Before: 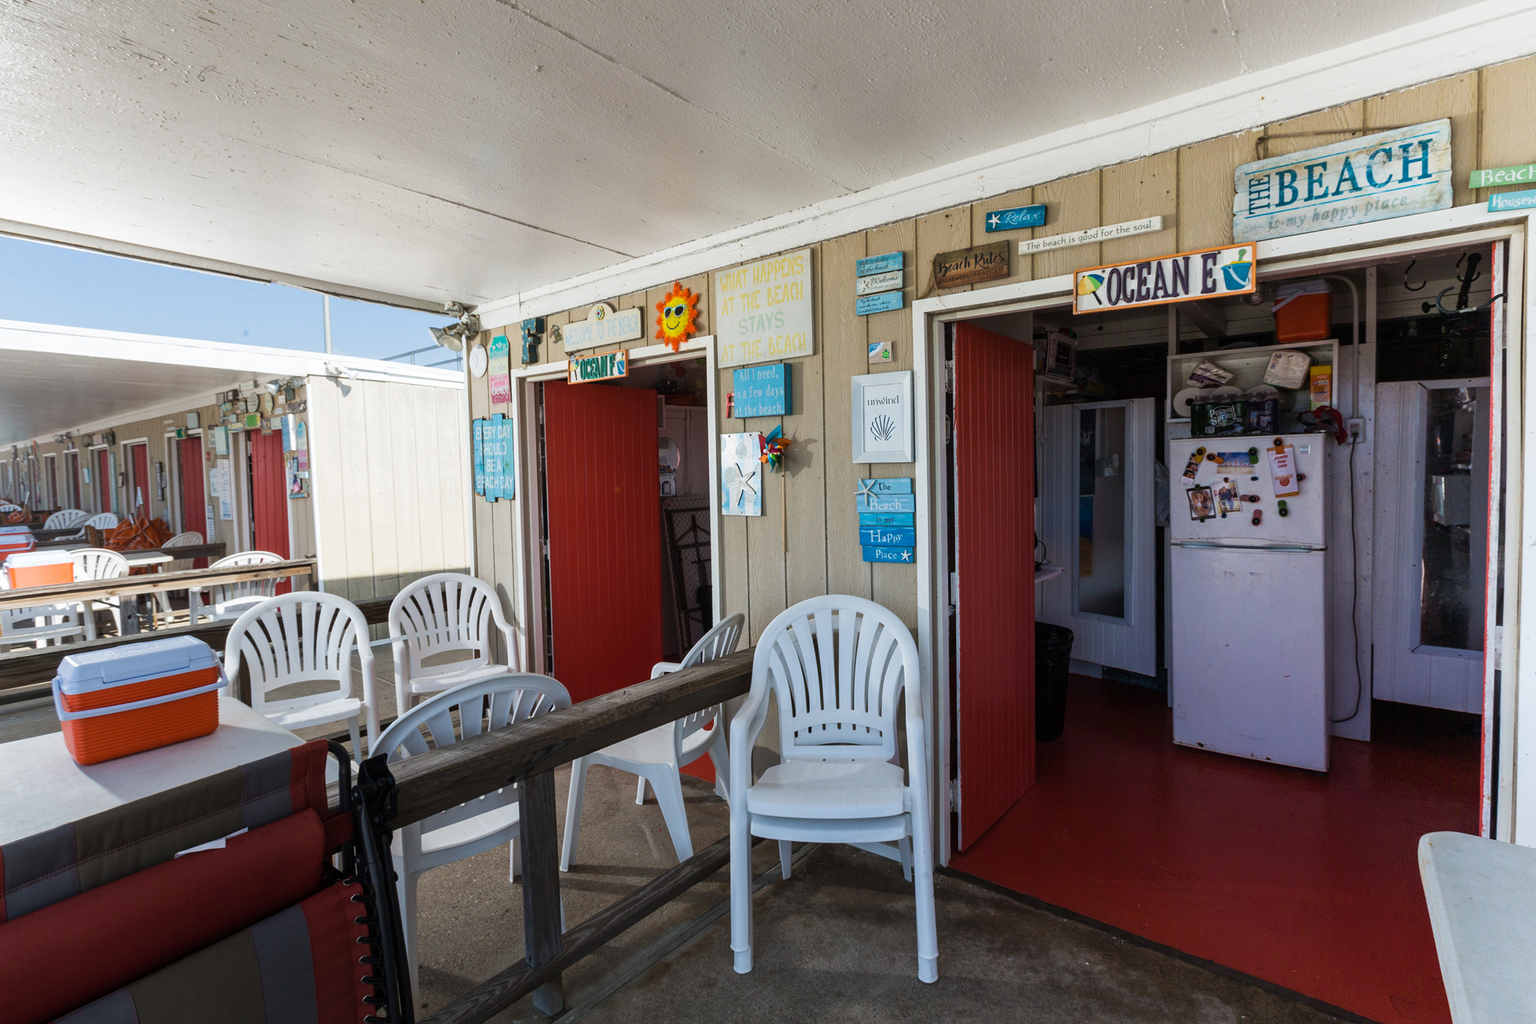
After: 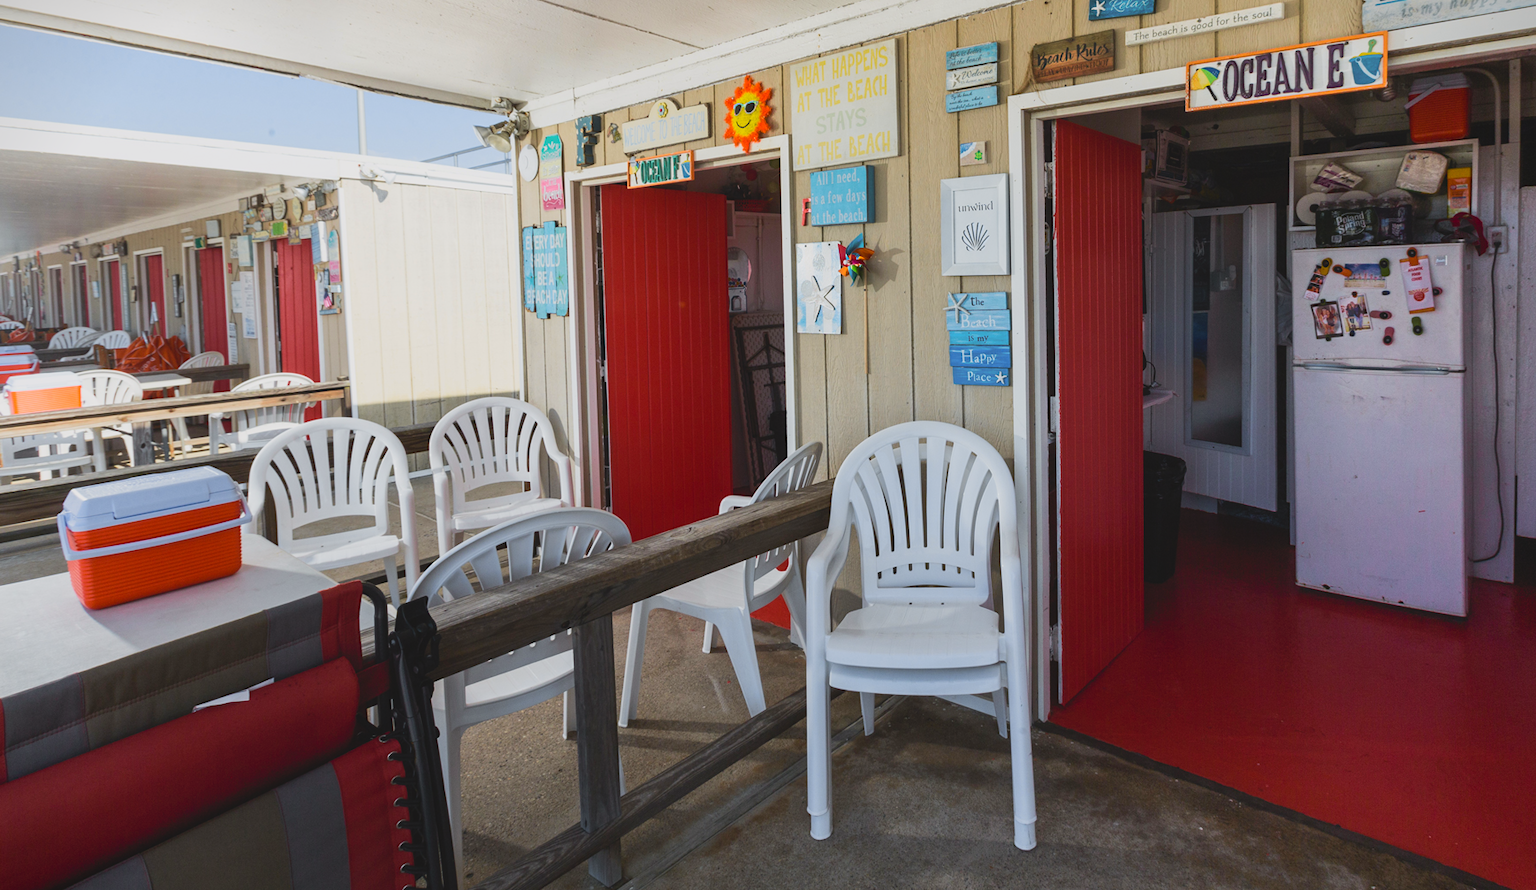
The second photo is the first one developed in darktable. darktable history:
lowpass: radius 0.1, contrast 0.85, saturation 1.1, unbound 0
tone curve: curves: ch0 [(0, 0.013) (0.036, 0.045) (0.274, 0.286) (0.566, 0.623) (0.794, 0.827) (1, 0.953)]; ch1 [(0, 0) (0.389, 0.403) (0.462, 0.48) (0.499, 0.5) (0.524, 0.527) (0.57, 0.599) (0.626, 0.65) (0.761, 0.781) (1, 1)]; ch2 [(0, 0) (0.464, 0.478) (0.5, 0.501) (0.533, 0.542) (0.599, 0.613) (0.704, 0.731) (1, 1)], color space Lab, independent channels, preserve colors none
crop: top 20.916%, right 9.437%, bottom 0.316%
vignetting: fall-off start 97.23%, saturation -0.024, center (-0.033, -0.042), width/height ratio 1.179, unbound false
